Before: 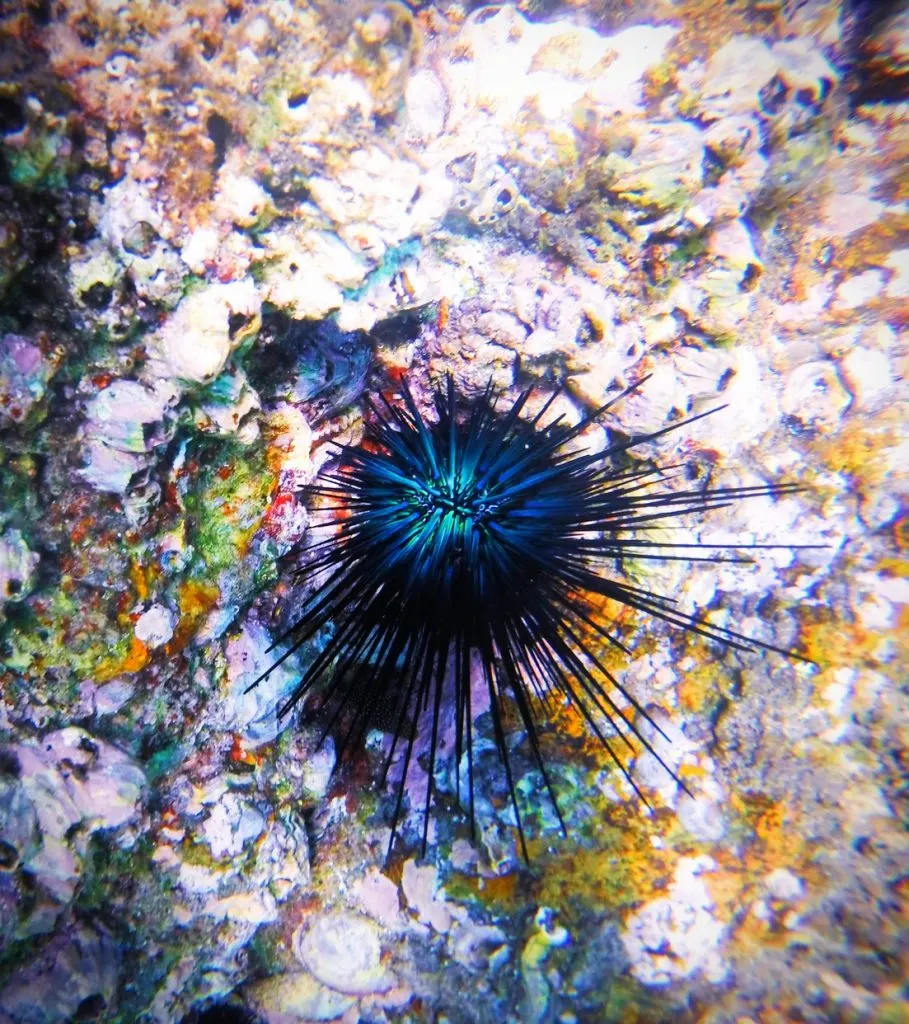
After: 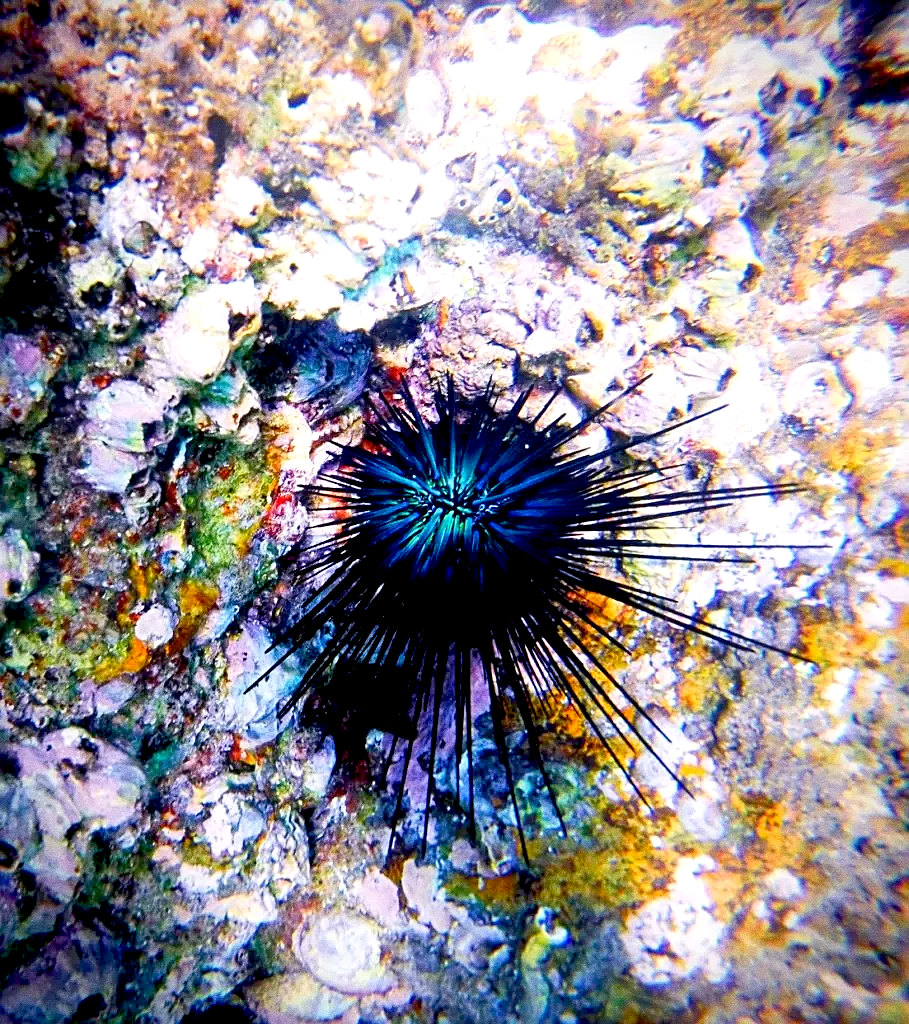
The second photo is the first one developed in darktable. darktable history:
exposure: black level correction 0.025, exposure 0.182 EV, compensate highlight preservation false
grain: coarseness 8.68 ISO, strength 31.94%
sharpen: on, module defaults
